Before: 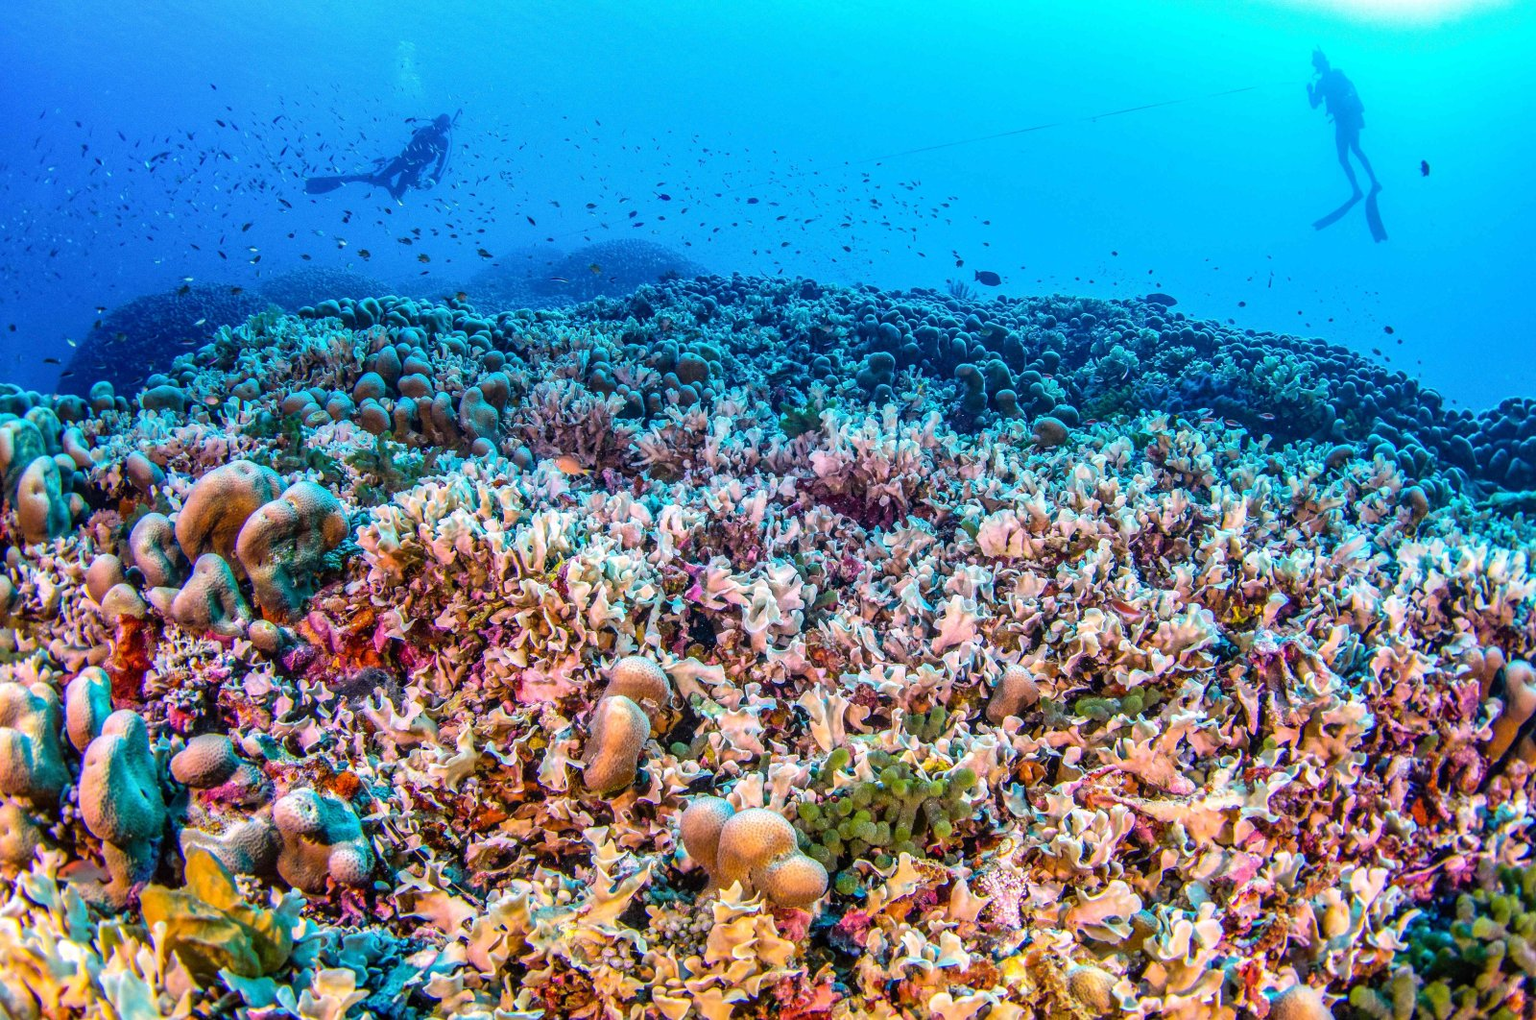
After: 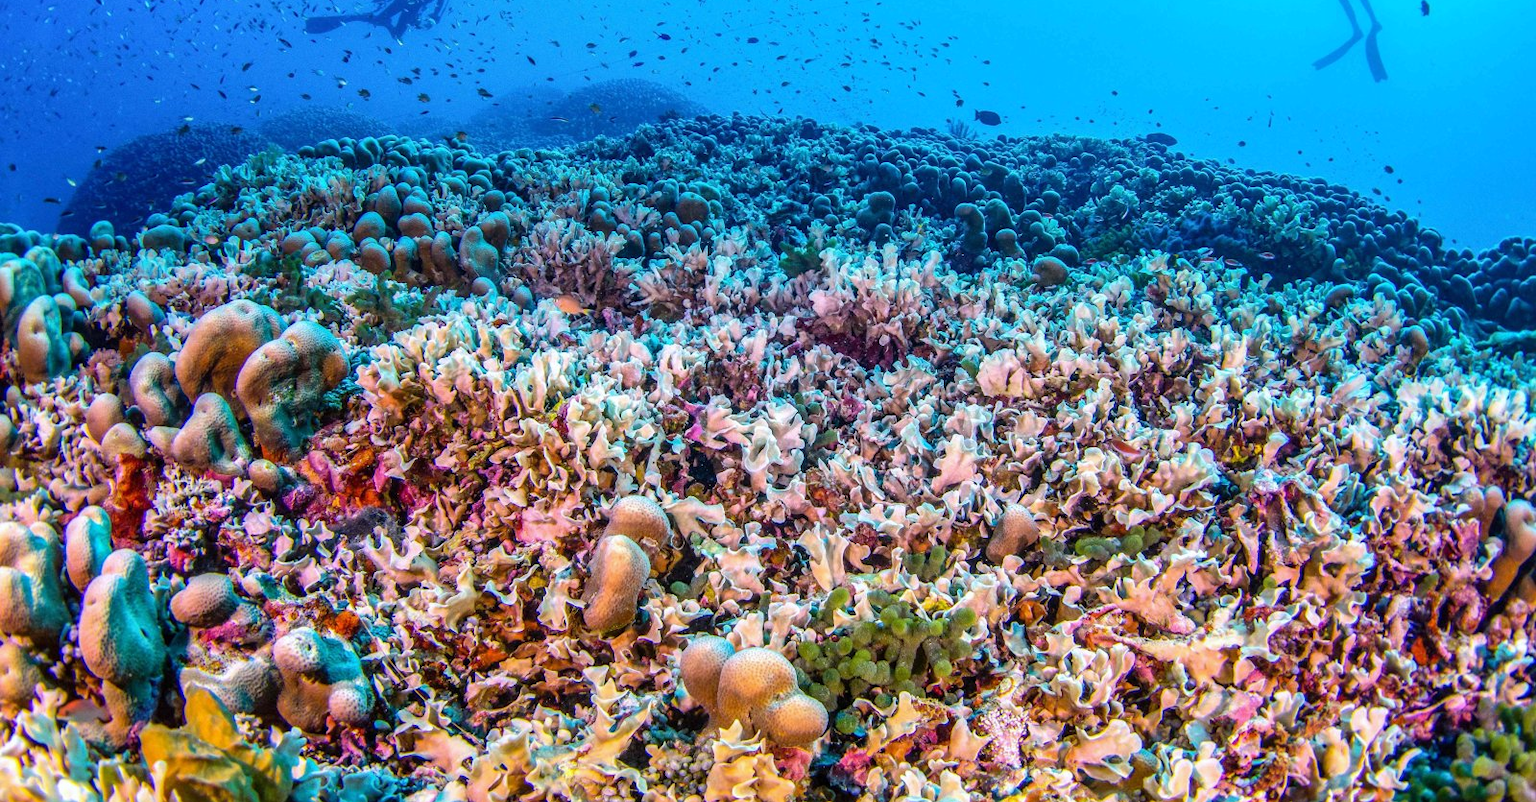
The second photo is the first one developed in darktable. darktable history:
crop and rotate: top 15.774%, bottom 5.506%
white balance: red 0.986, blue 1.01
